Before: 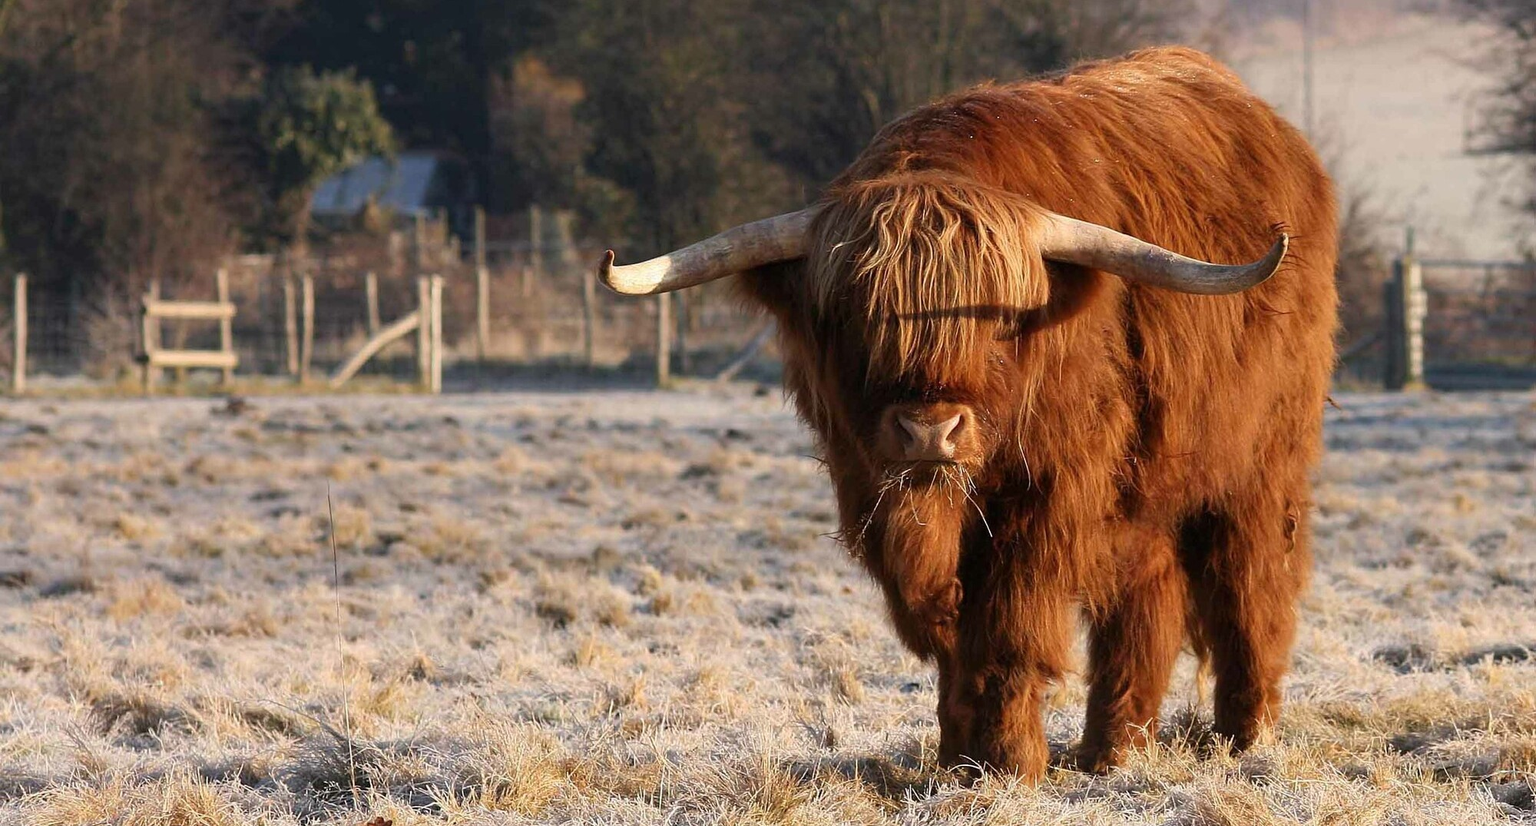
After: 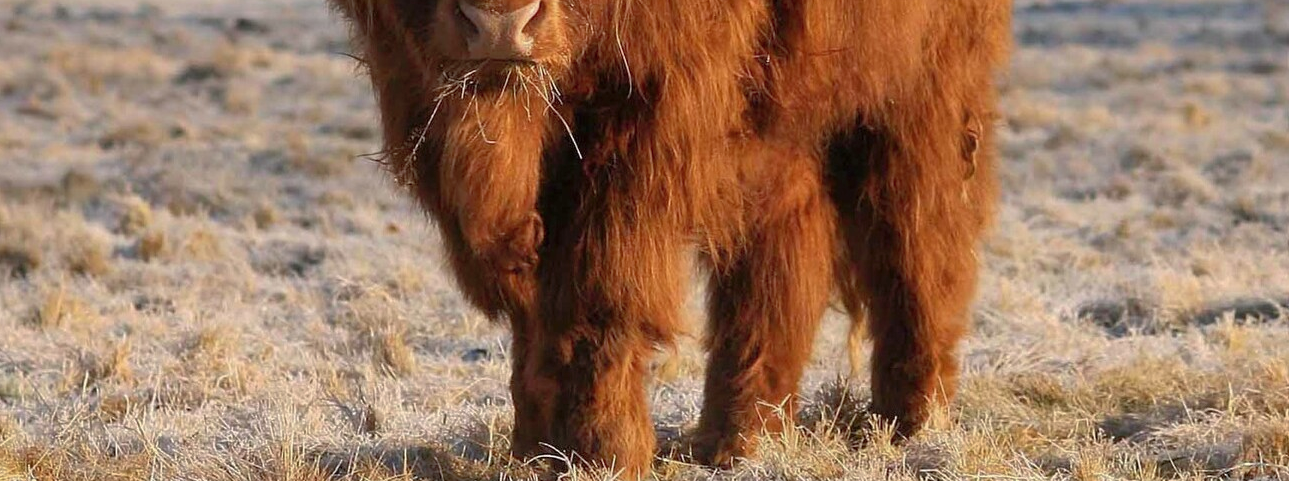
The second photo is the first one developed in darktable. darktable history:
shadows and highlights: on, module defaults
crop and rotate: left 35.509%, top 50.238%, bottom 4.934%
